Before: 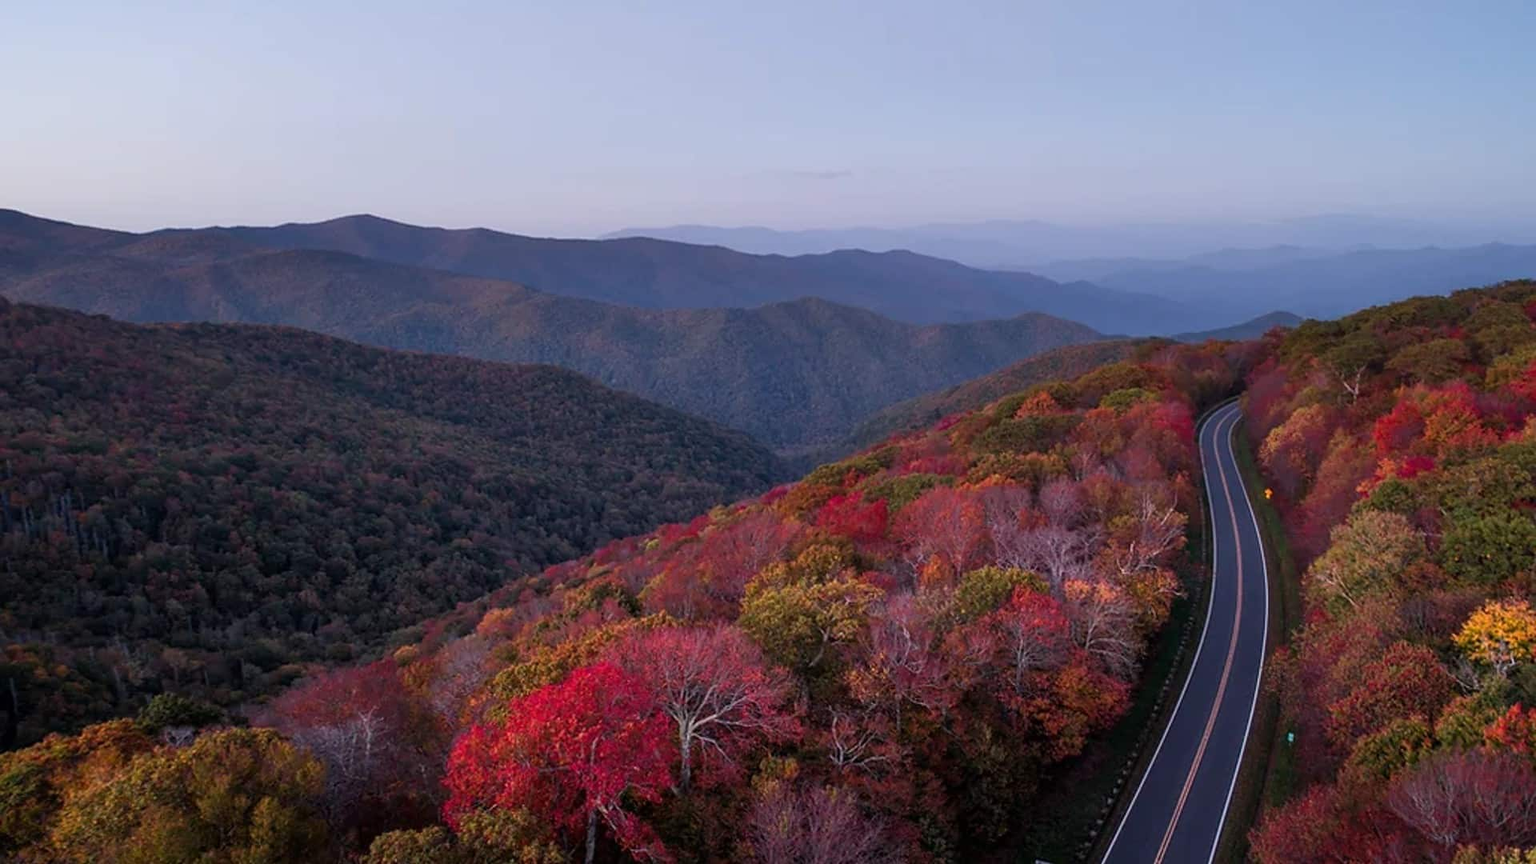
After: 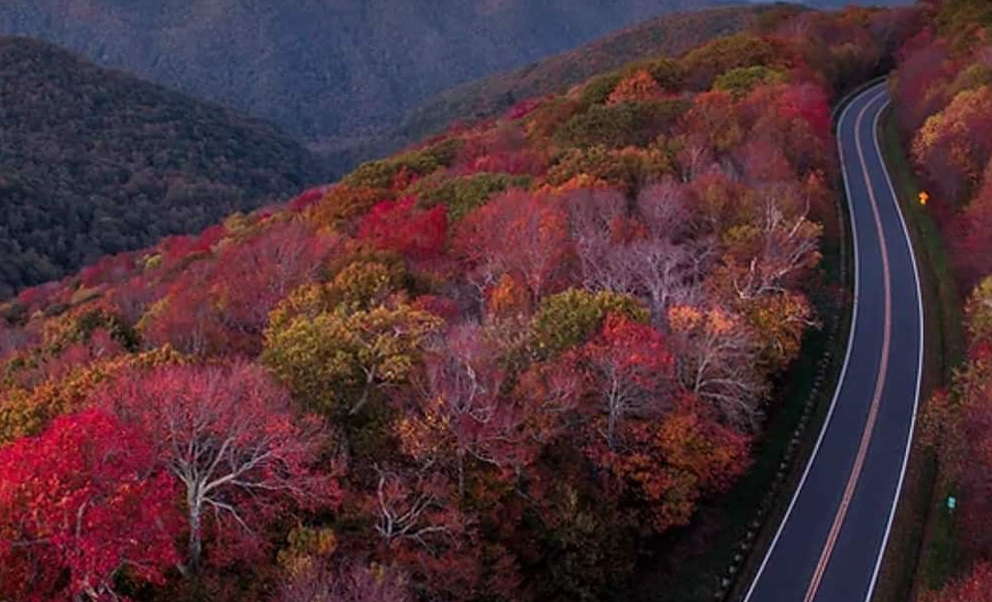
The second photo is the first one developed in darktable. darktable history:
crop: left 34.525%, top 38.853%, right 13.767%, bottom 5.366%
